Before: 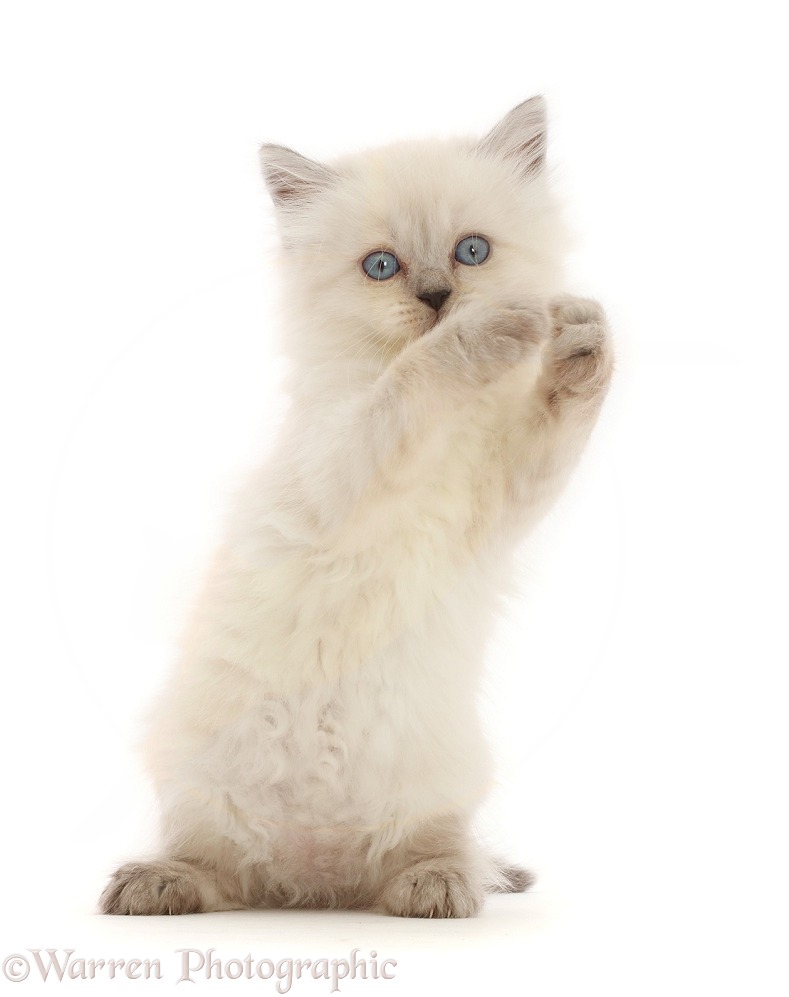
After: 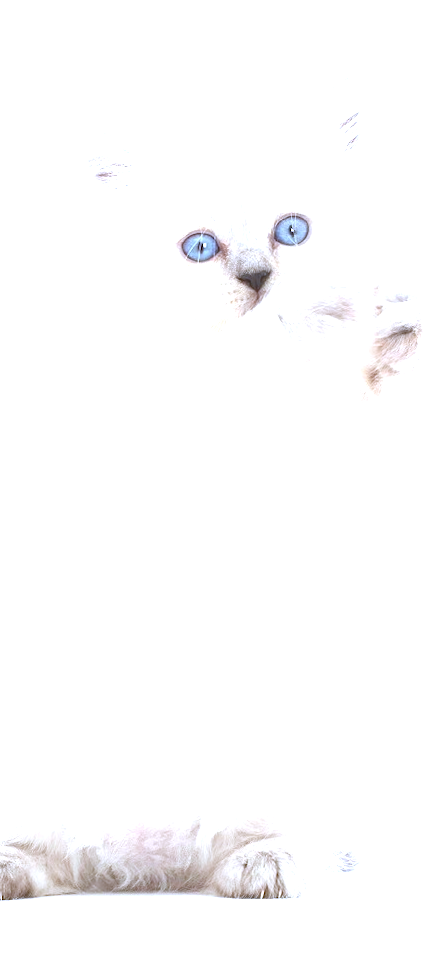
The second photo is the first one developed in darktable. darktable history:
crop and rotate: left 22.516%, right 21.234%
white balance: red 0.871, blue 1.249
exposure: black level correction 0, exposure 1.675 EV, compensate exposure bias true, compensate highlight preservation false
rotate and perspective: rotation -1°, crop left 0.011, crop right 0.989, crop top 0.025, crop bottom 0.975
